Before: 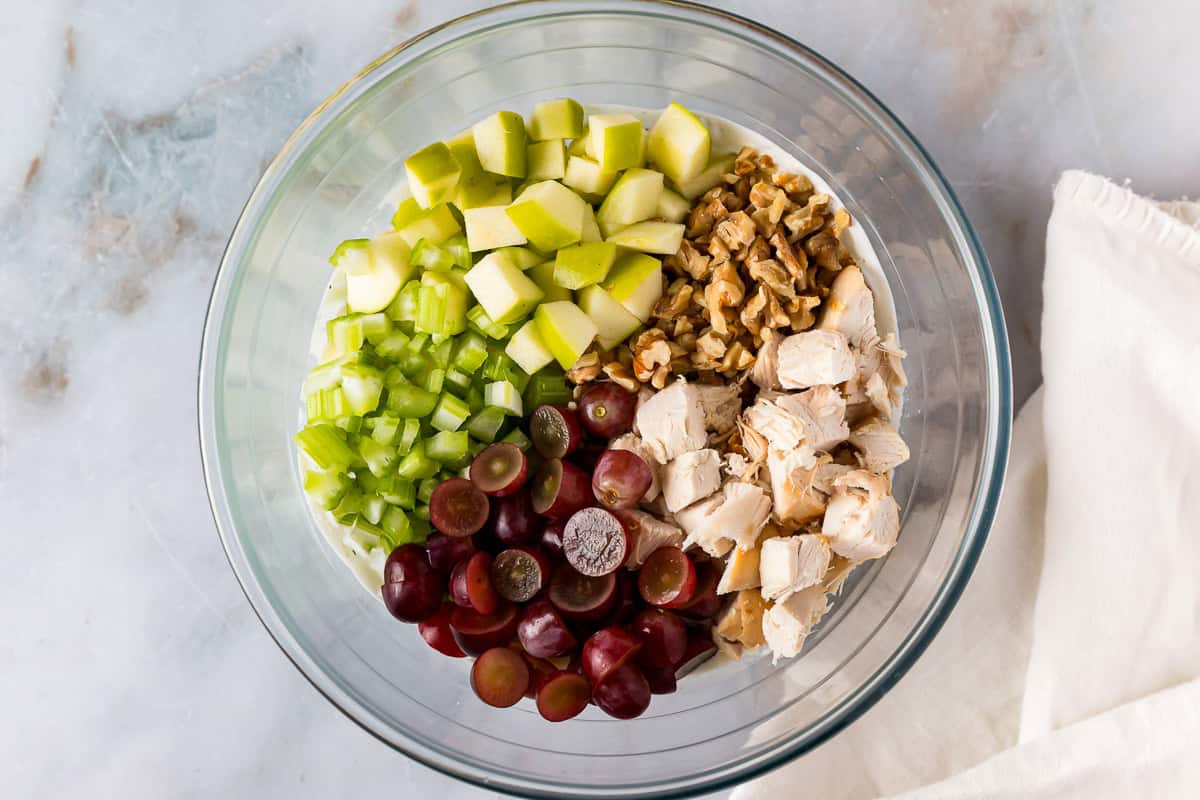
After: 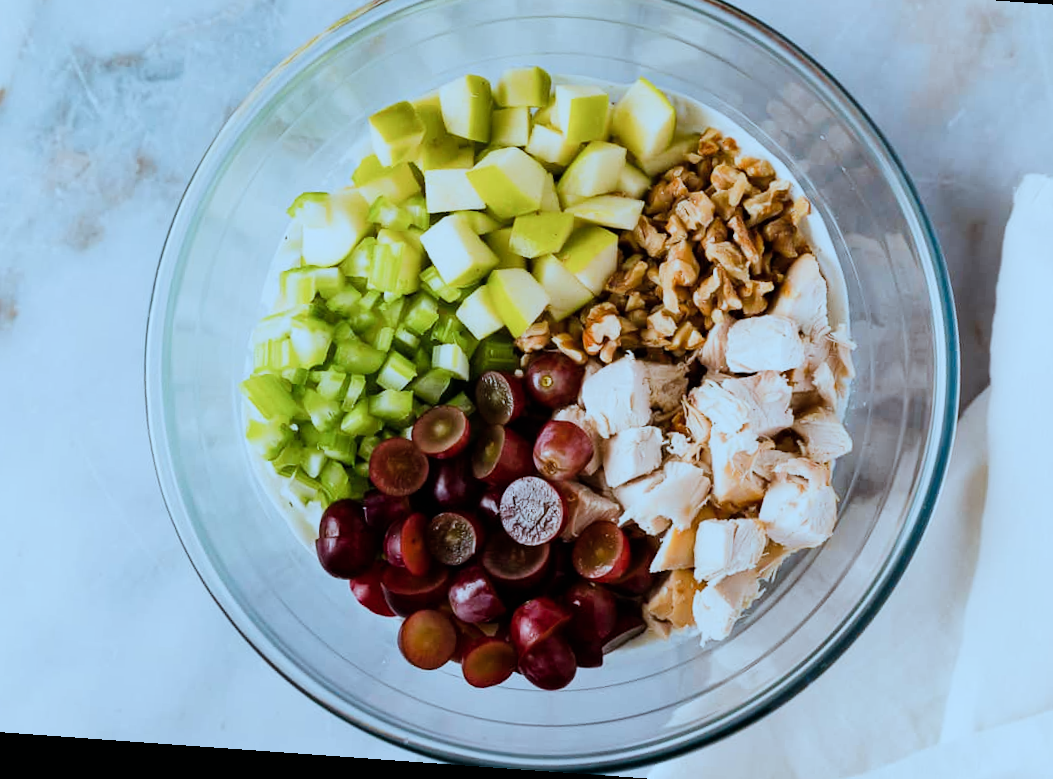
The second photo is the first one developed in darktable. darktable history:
crop: left 6.446%, top 8.188%, right 9.538%, bottom 3.548%
color correction: highlights a* -9.73, highlights b* -21.22
rotate and perspective: rotation 4.1°, automatic cropping off
sigmoid: on, module defaults
